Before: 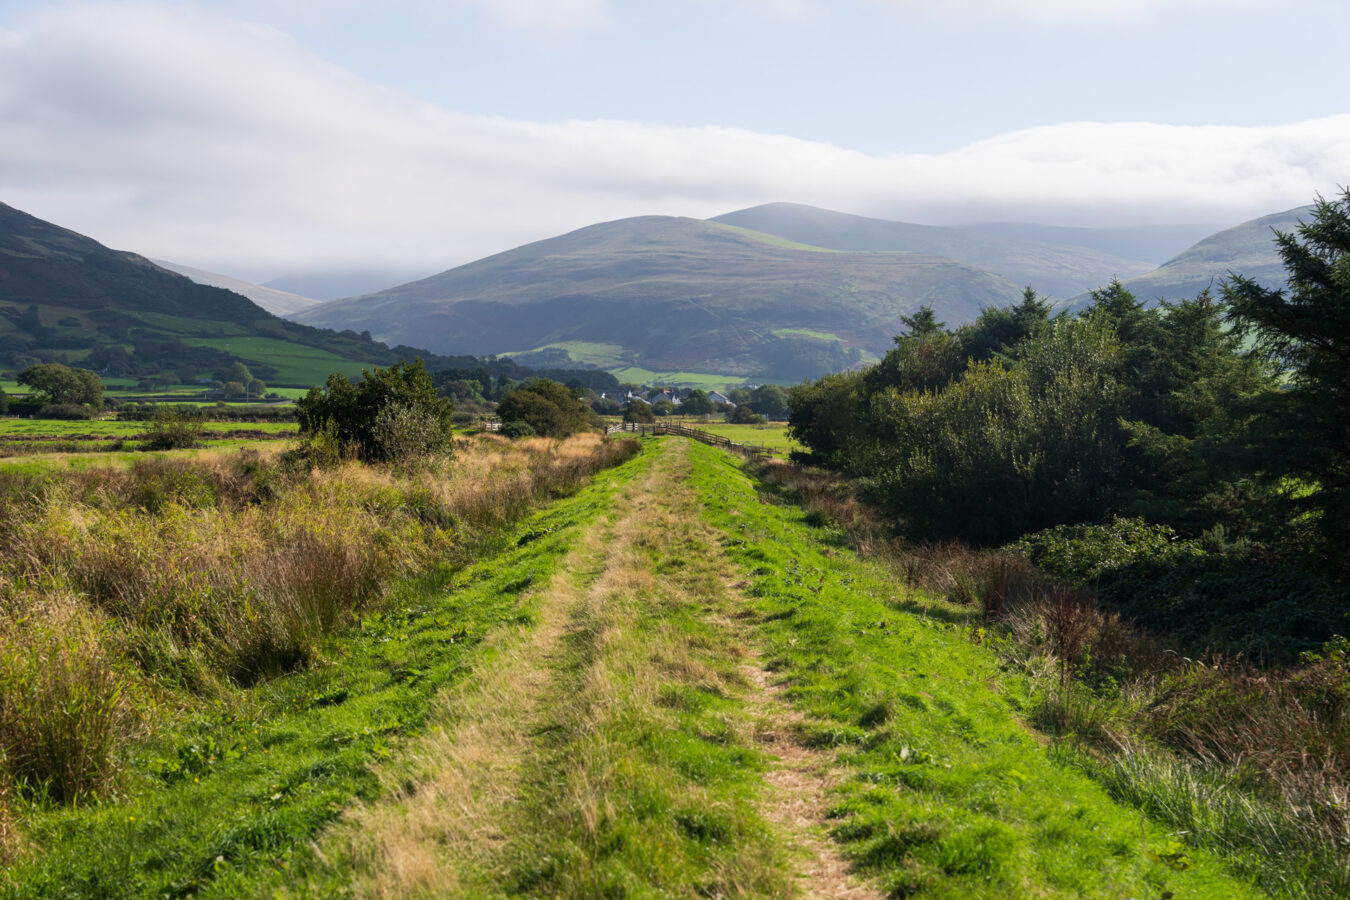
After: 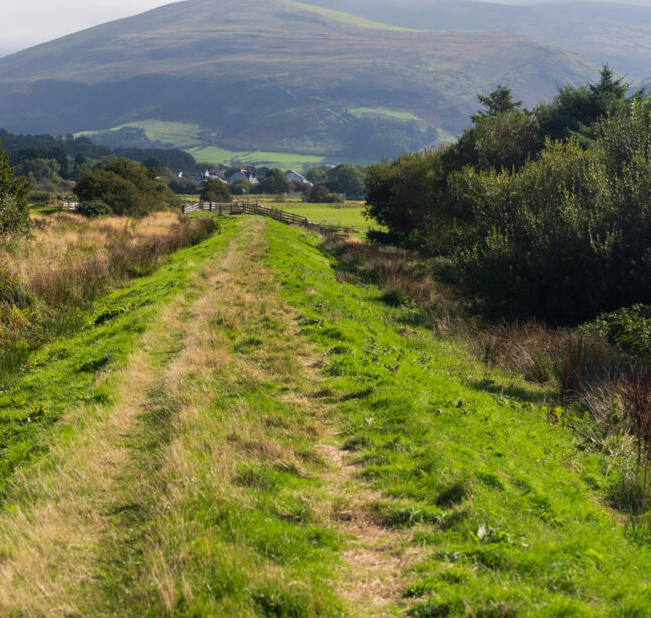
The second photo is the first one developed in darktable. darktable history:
crop: left 31.379%, top 24.658%, right 20.326%, bottom 6.628%
bloom: size 9%, threshold 100%, strength 7%
